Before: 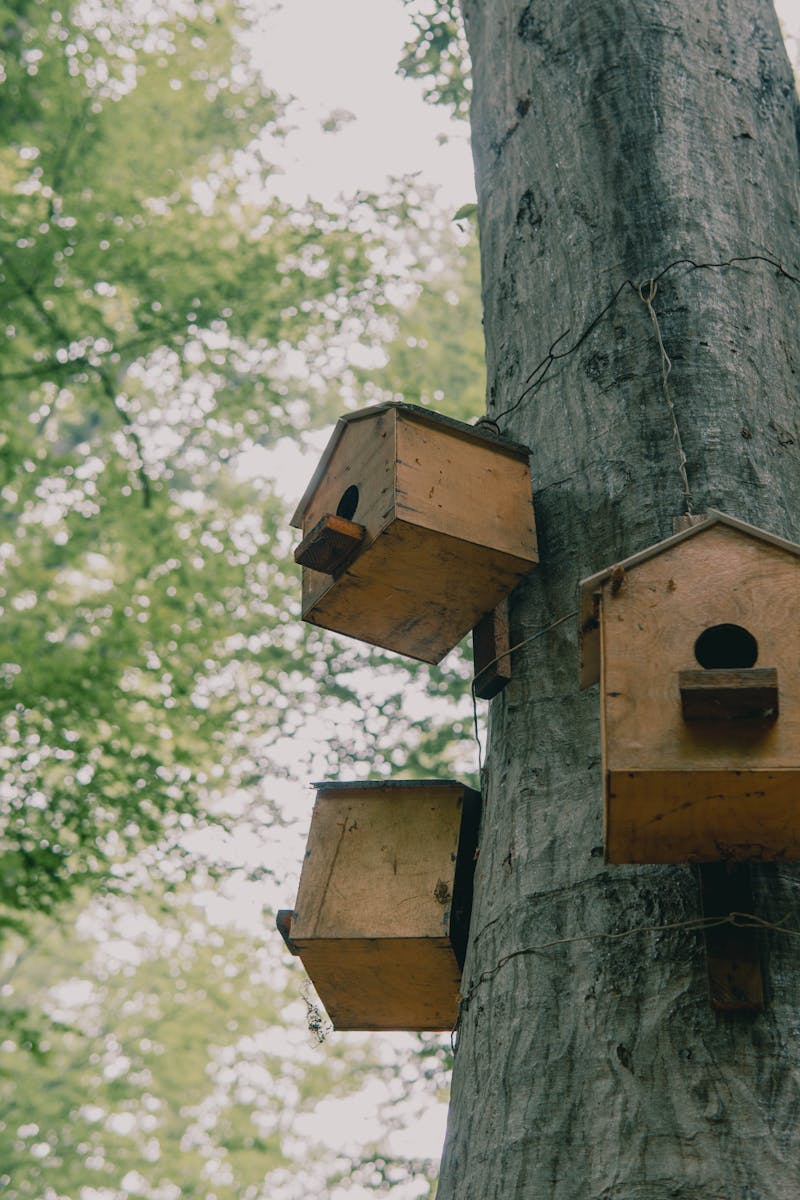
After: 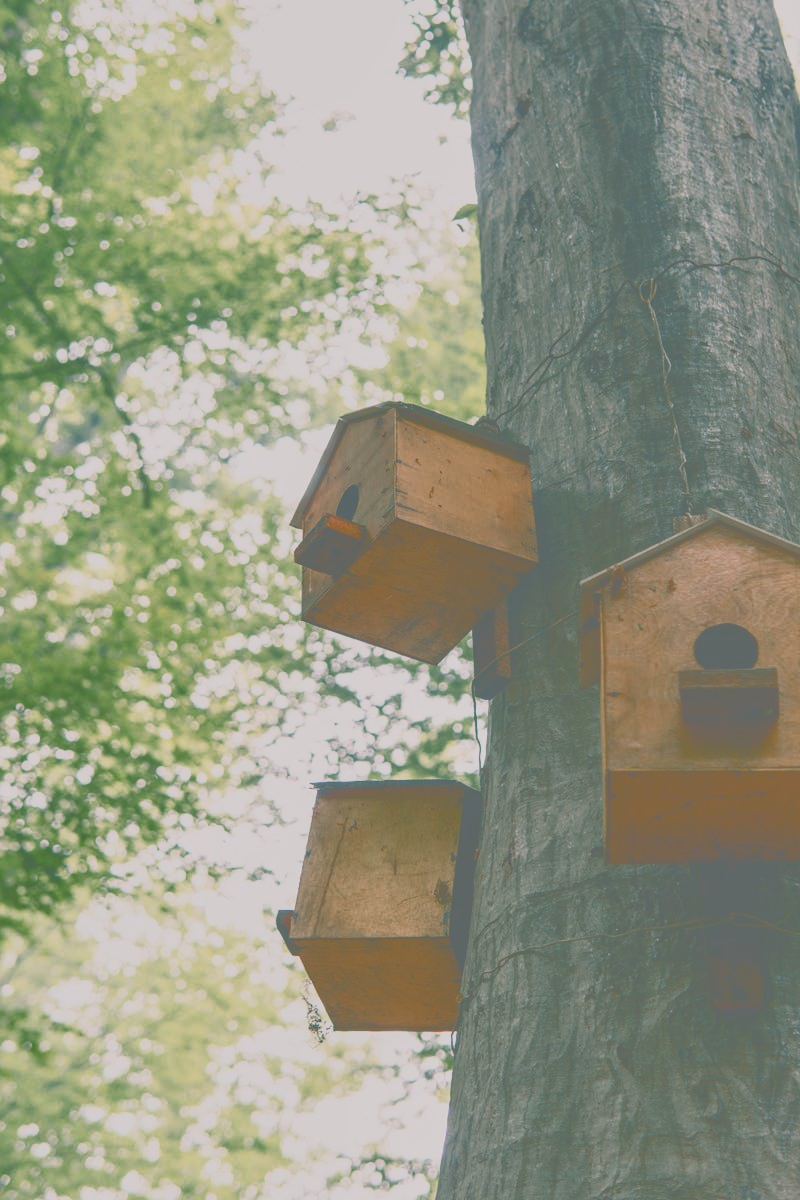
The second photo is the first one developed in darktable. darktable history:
tone curve: curves: ch0 [(0, 0) (0.003, 0.437) (0.011, 0.438) (0.025, 0.441) (0.044, 0.441) (0.069, 0.441) (0.1, 0.444) (0.136, 0.447) (0.177, 0.452) (0.224, 0.457) (0.277, 0.466) (0.335, 0.485) (0.399, 0.514) (0.468, 0.558) (0.543, 0.616) (0.623, 0.686) (0.709, 0.76) (0.801, 0.803) (0.898, 0.825) (1, 1)], color space Lab, independent channels, preserve colors none
local contrast: on, module defaults
